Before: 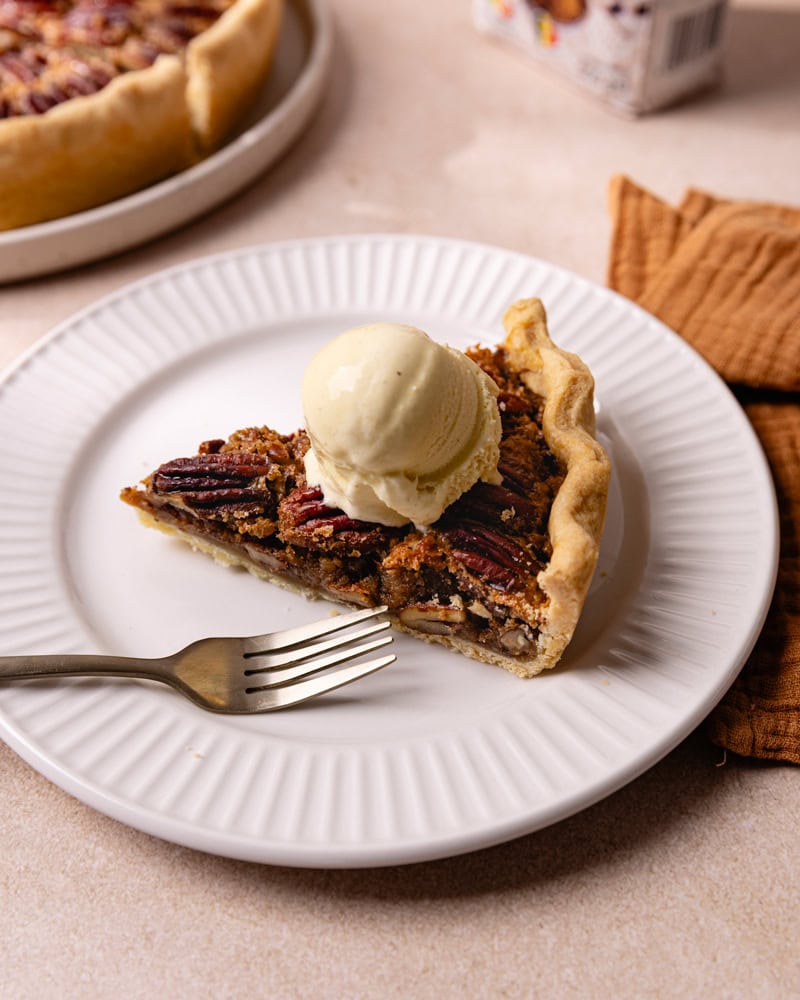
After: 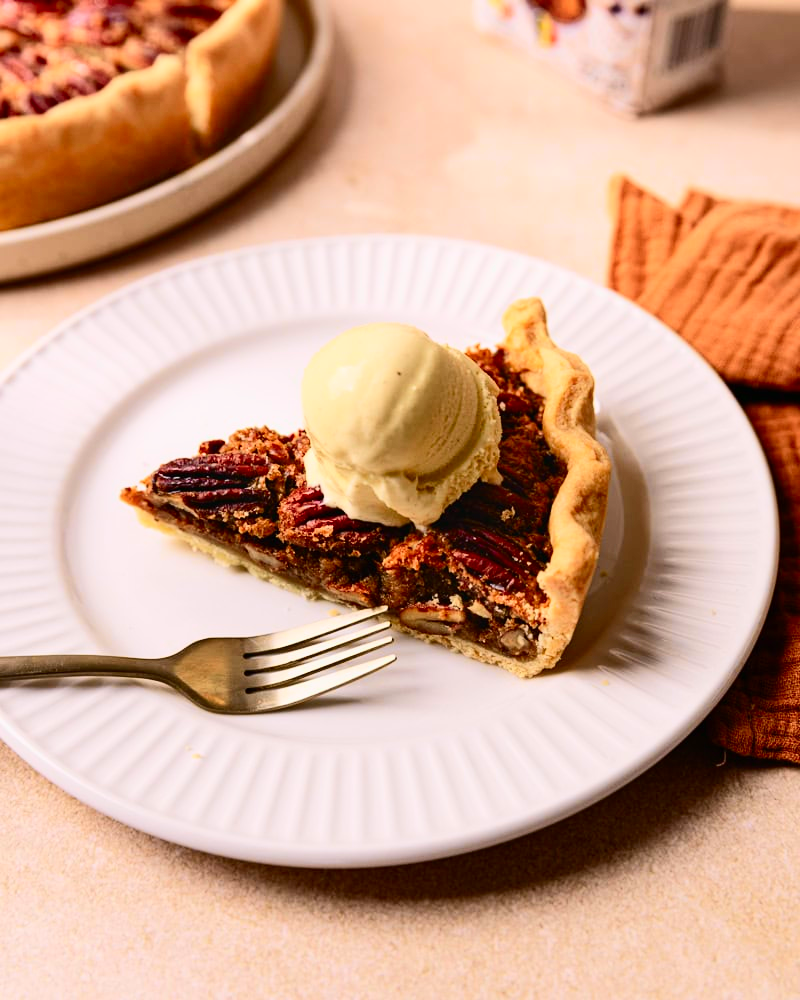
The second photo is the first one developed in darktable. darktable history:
tone curve: curves: ch0 [(0, 0.003) (0.044, 0.032) (0.12, 0.089) (0.197, 0.168) (0.281, 0.273) (0.468, 0.548) (0.588, 0.71) (0.701, 0.815) (0.86, 0.922) (1, 0.982)]; ch1 [(0, 0) (0.247, 0.215) (0.433, 0.382) (0.466, 0.426) (0.493, 0.481) (0.501, 0.5) (0.517, 0.524) (0.557, 0.582) (0.598, 0.651) (0.671, 0.735) (0.796, 0.85) (1, 1)]; ch2 [(0, 0) (0.249, 0.216) (0.357, 0.317) (0.448, 0.432) (0.478, 0.492) (0.498, 0.499) (0.517, 0.53) (0.537, 0.57) (0.569, 0.623) (0.61, 0.663) (0.706, 0.75) (0.808, 0.809) (0.991, 0.968)], color space Lab, independent channels, preserve colors none
